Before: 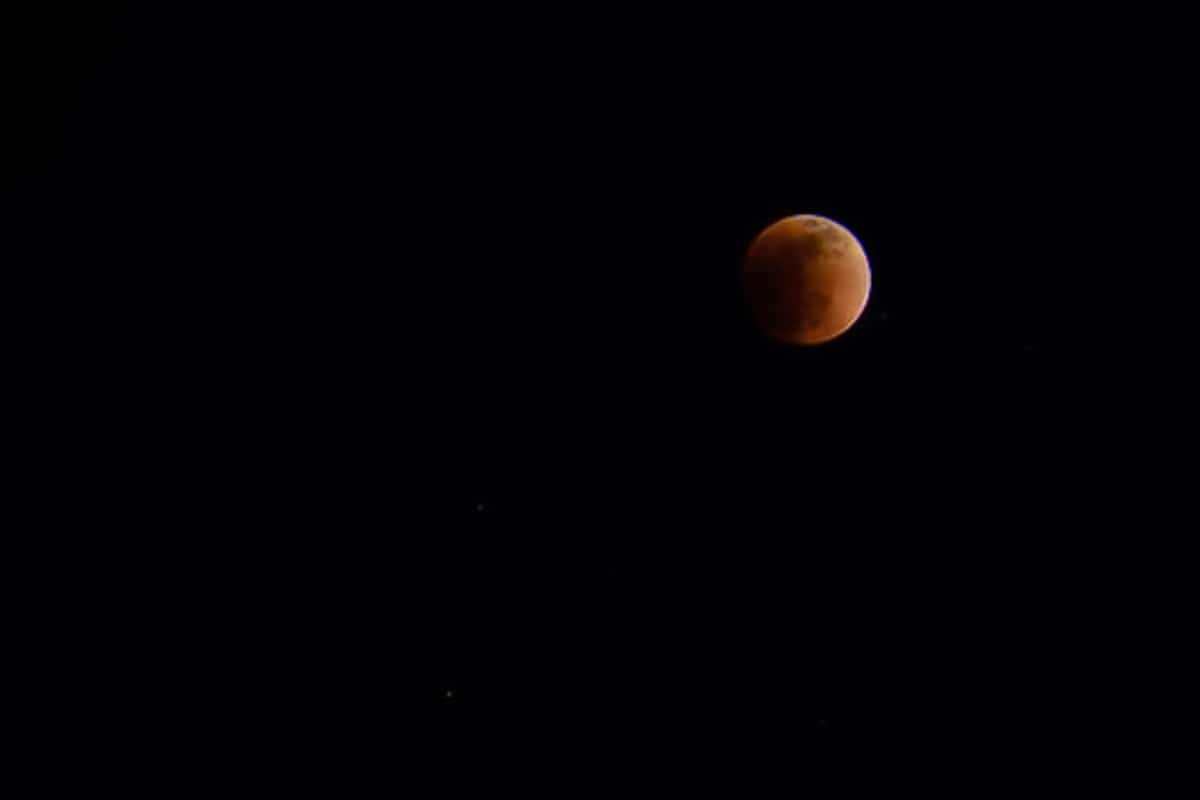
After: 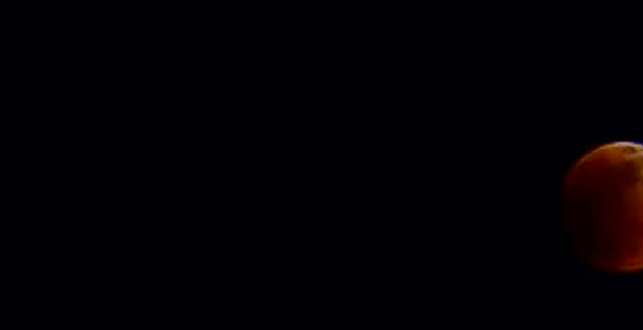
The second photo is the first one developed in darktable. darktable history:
crop: left 15.199%, top 9.229%, right 31.211%, bottom 48.551%
sharpen: on, module defaults
contrast brightness saturation: contrast 0.117, brightness -0.12, saturation 0.2
